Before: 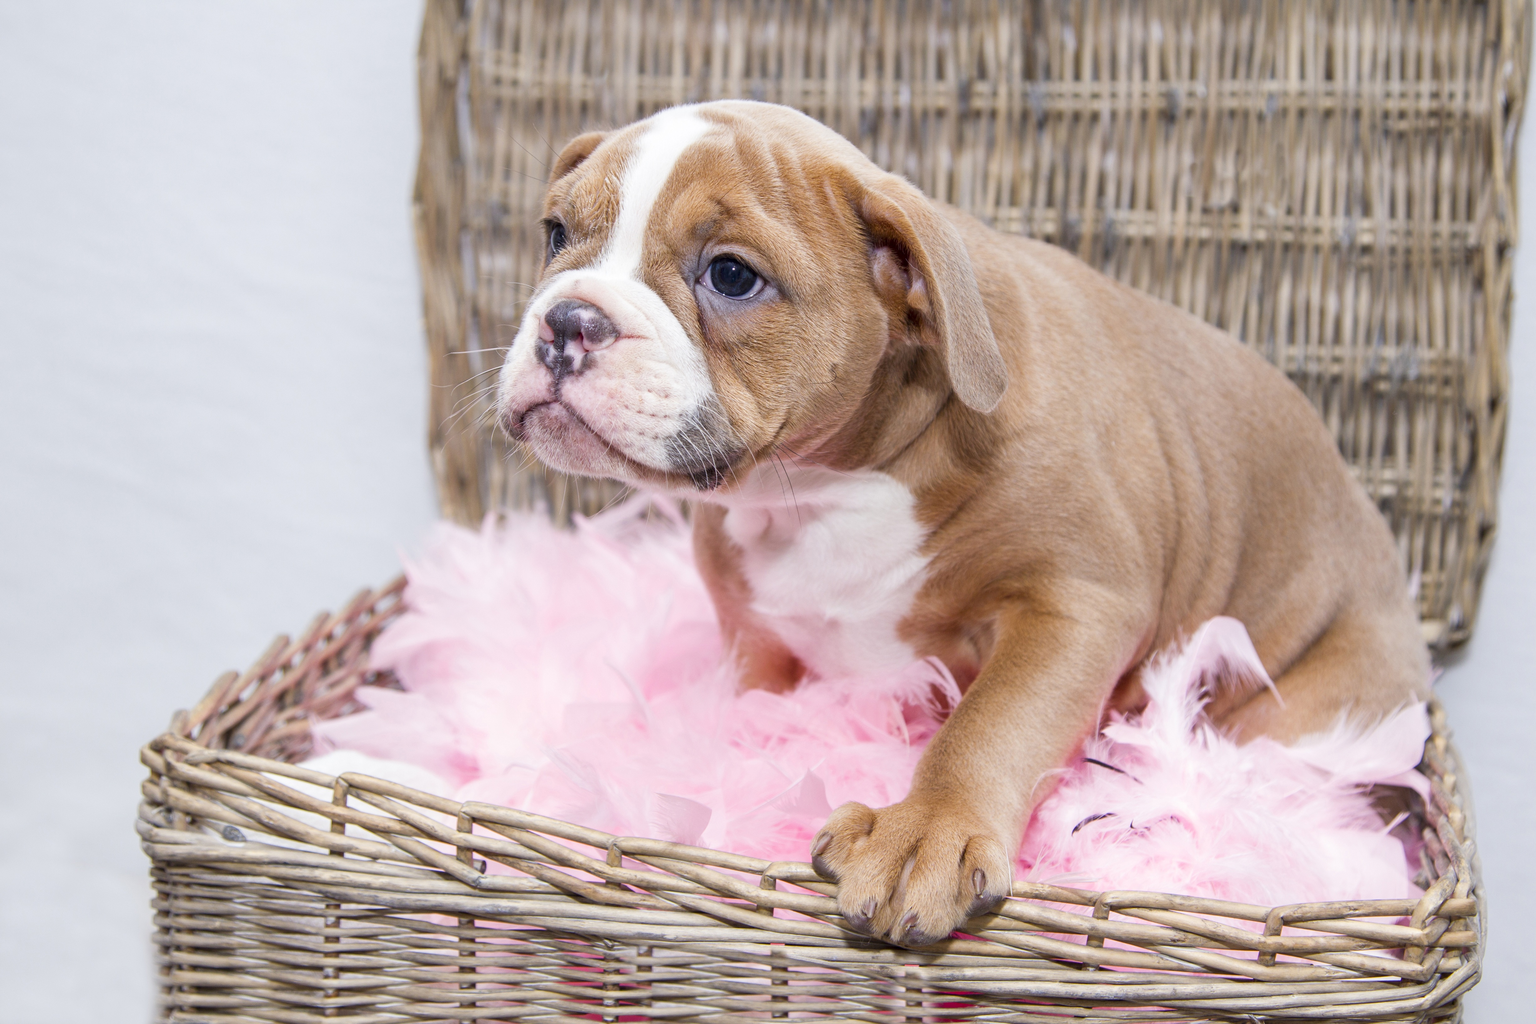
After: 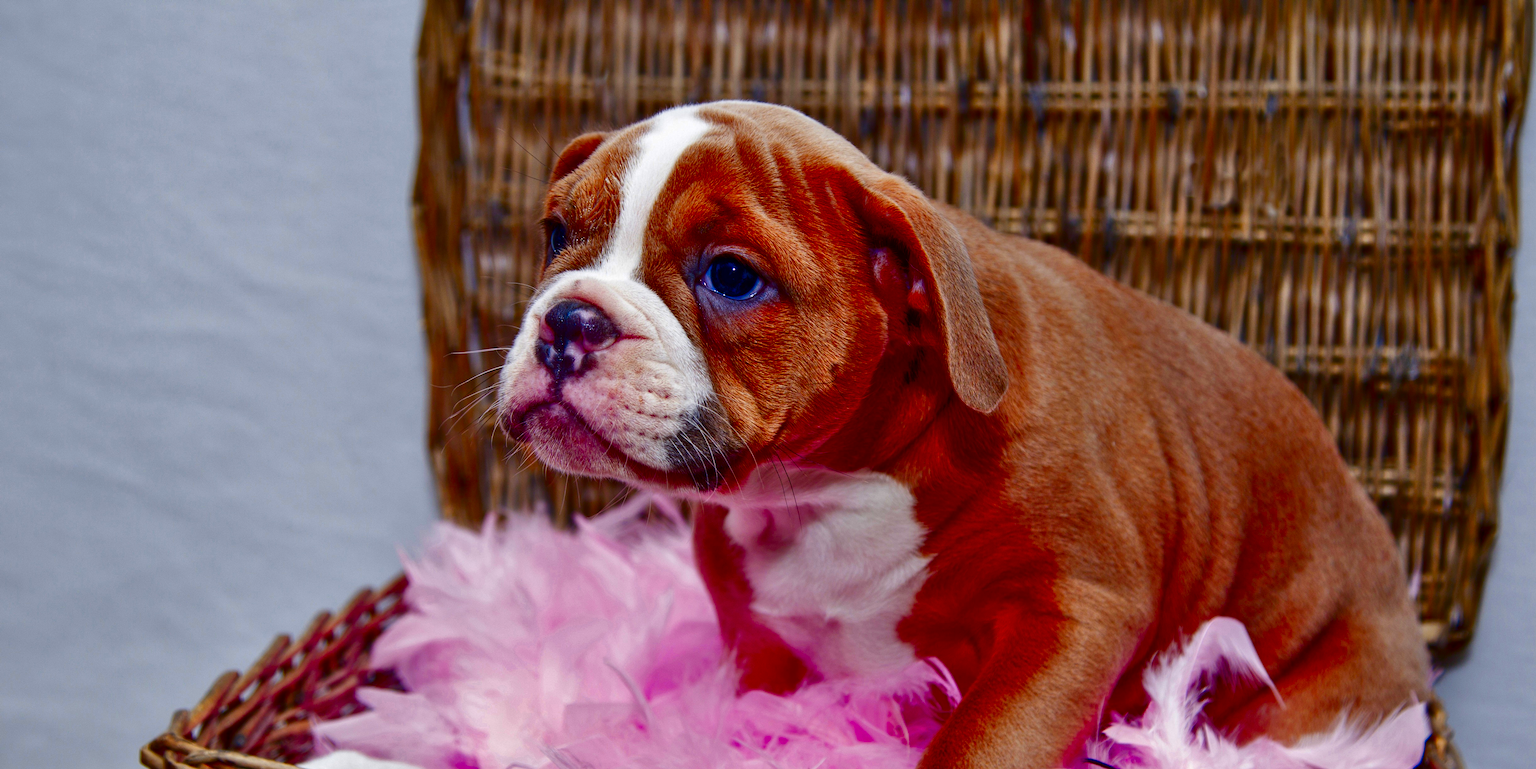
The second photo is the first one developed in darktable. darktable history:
crop: bottom 24.826%
shadows and highlights: low approximation 0.01, soften with gaussian
contrast brightness saturation: brightness -0.987, saturation 0.994
color zones: curves: ch1 [(0.24, 0.629) (0.75, 0.5)]; ch2 [(0.255, 0.454) (0.745, 0.491)]
